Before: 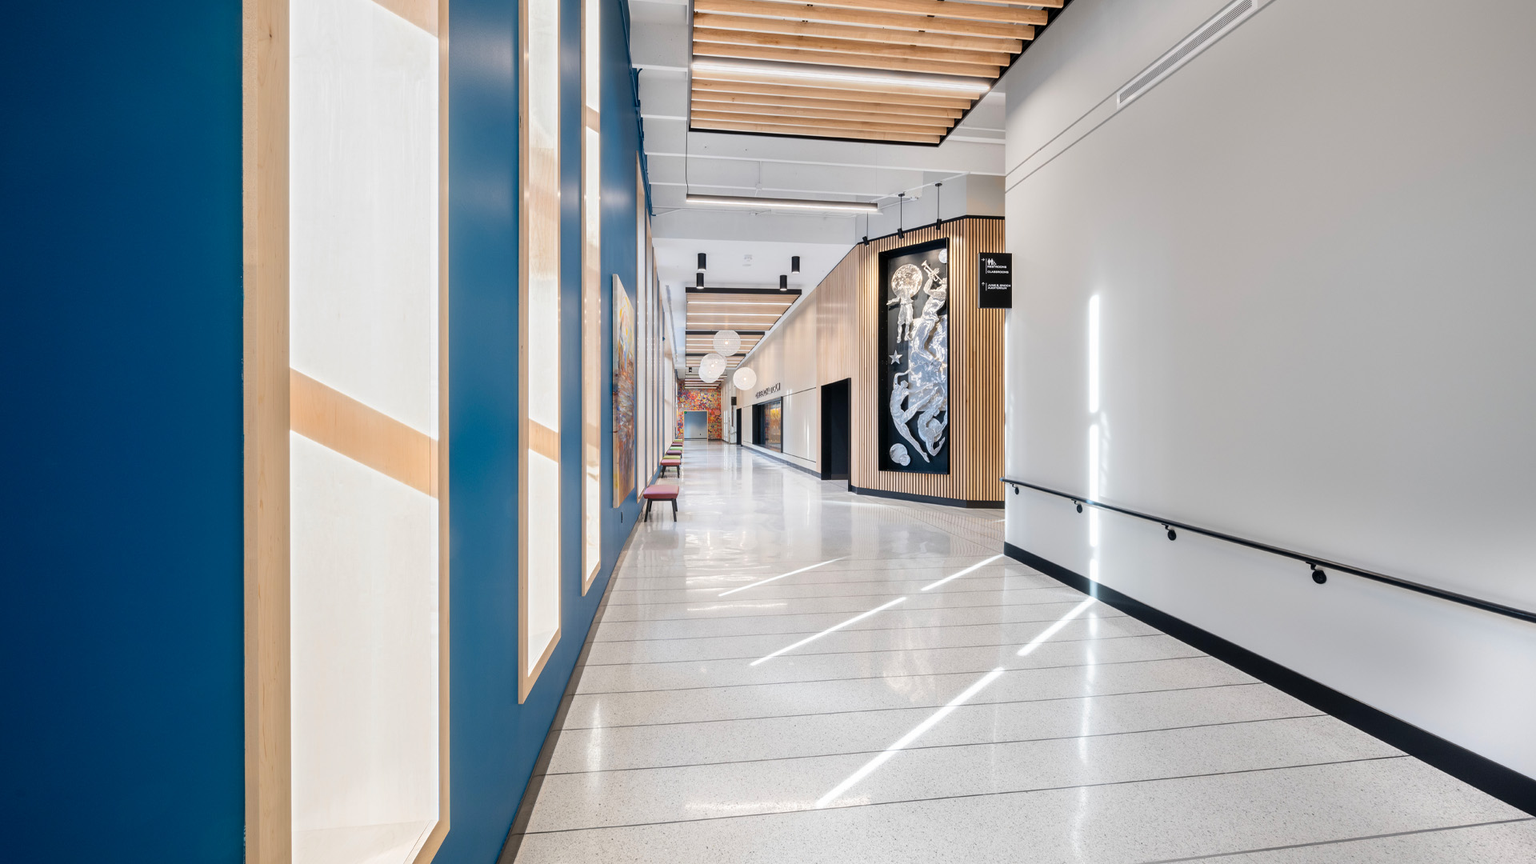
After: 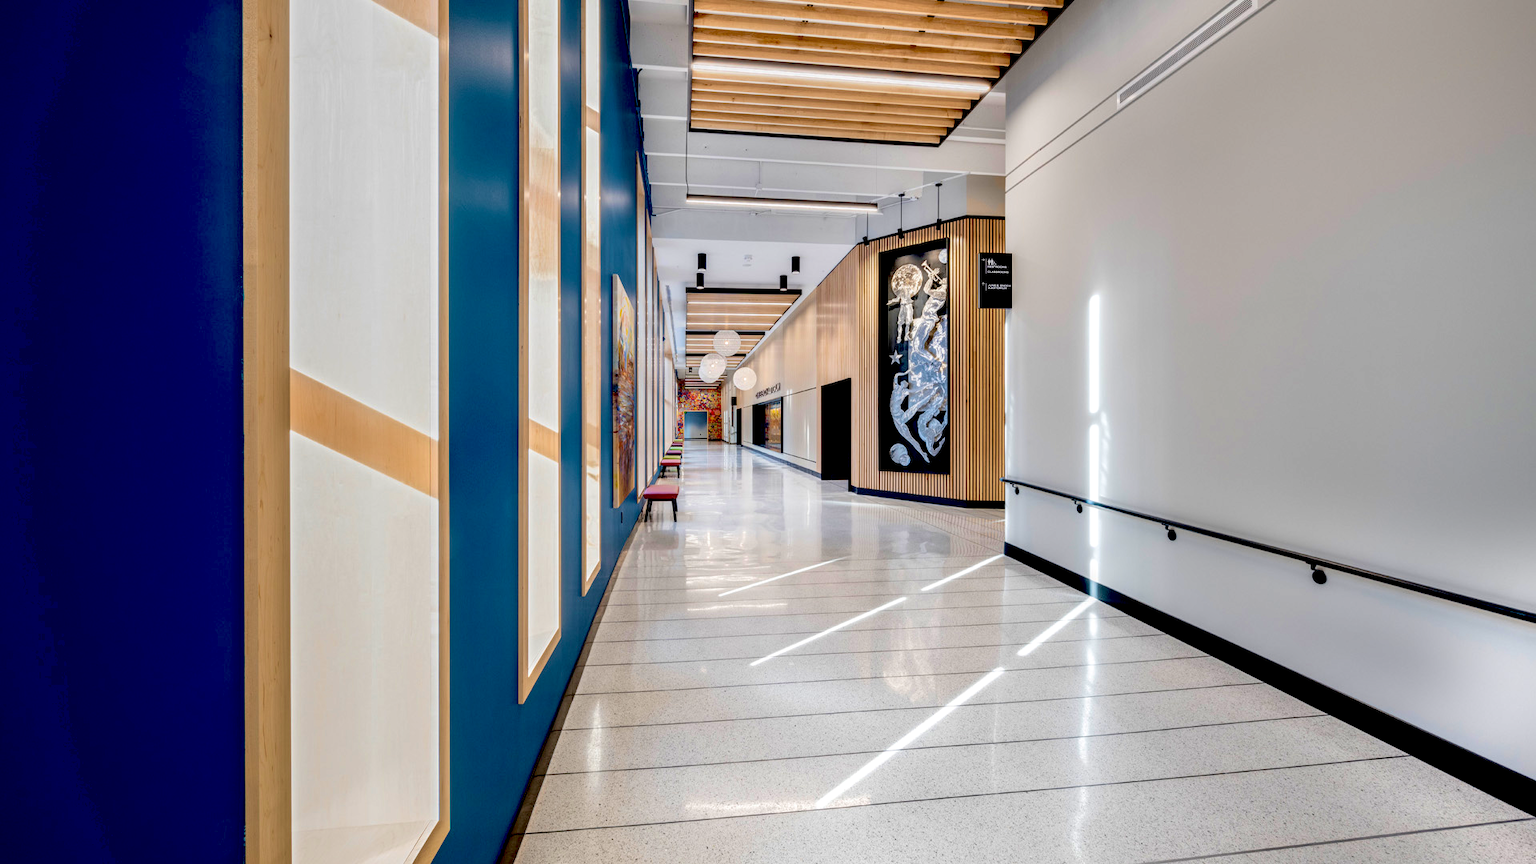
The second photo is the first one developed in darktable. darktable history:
local contrast: on, module defaults
velvia: strength 39.02%
exposure: black level correction 0.058, compensate exposure bias true, compensate highlight preservation false
